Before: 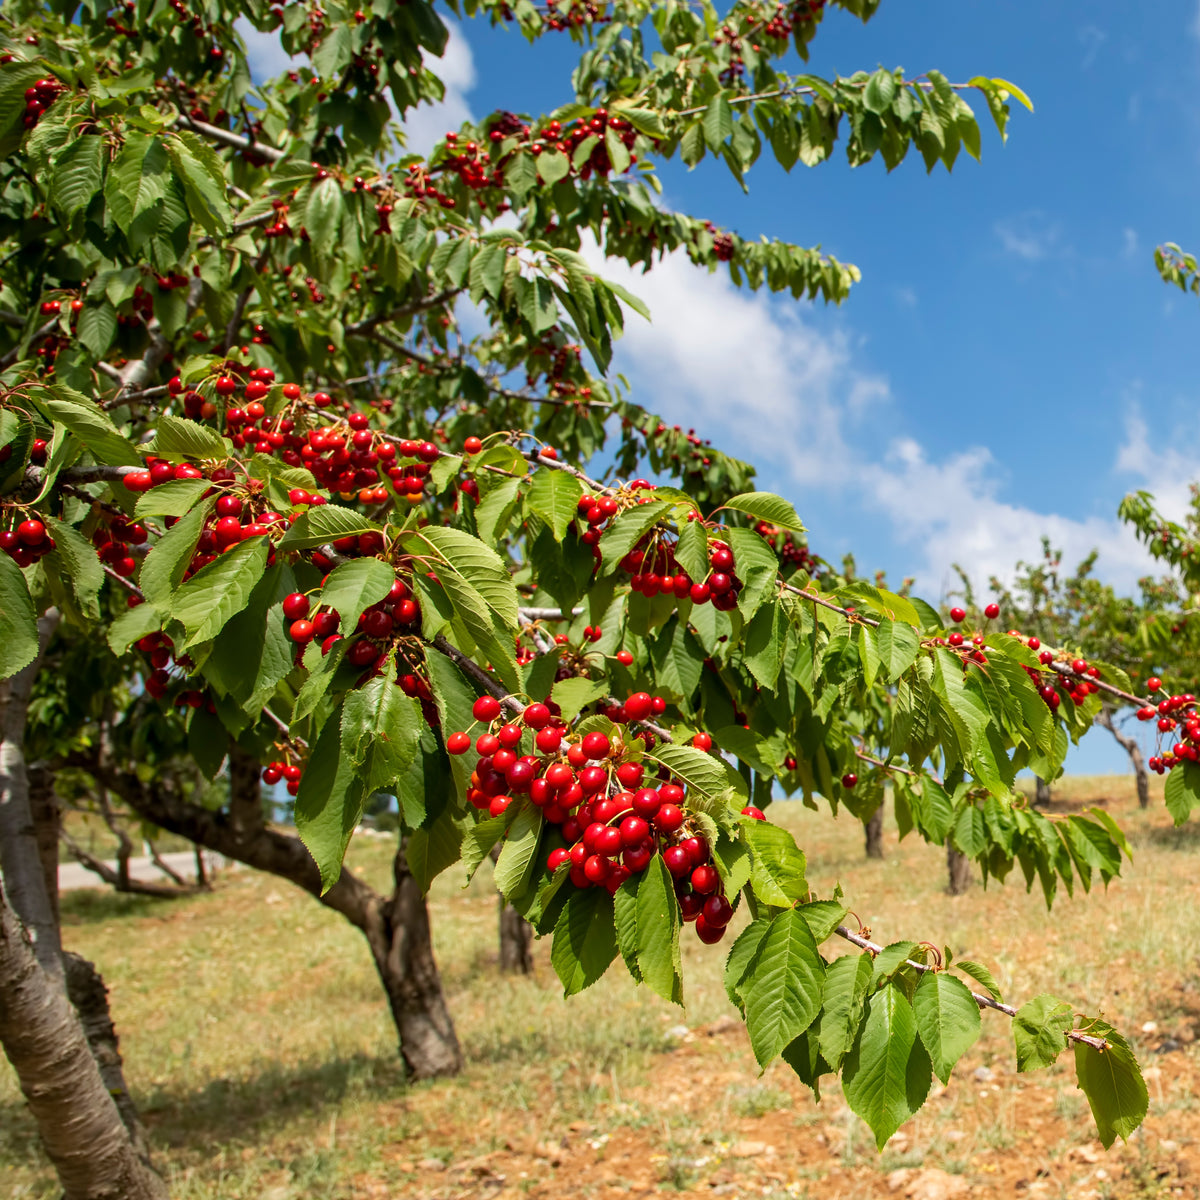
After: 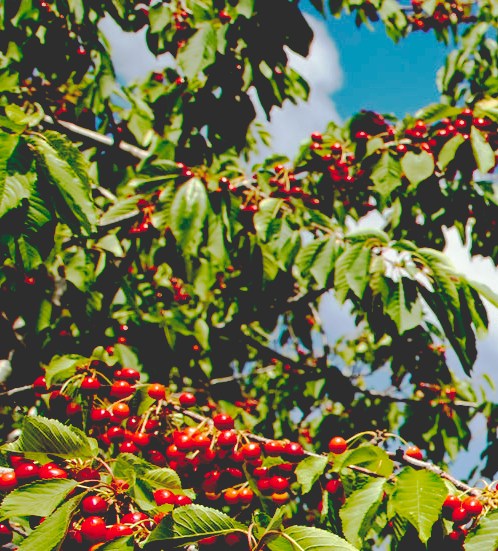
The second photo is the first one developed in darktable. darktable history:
base curve: curves: ch0 [(0.065, 0.026) (0.236, 0.358) (0.53, 0.546) (0.777, 0.841) (0.924, 0.992)], preserve colors none
crop and rotate: left 11.264%, top 0.058%, right 47.216%, bottom 53.996%
color correction: highlights a* -2.51, highlights b* 2.32
